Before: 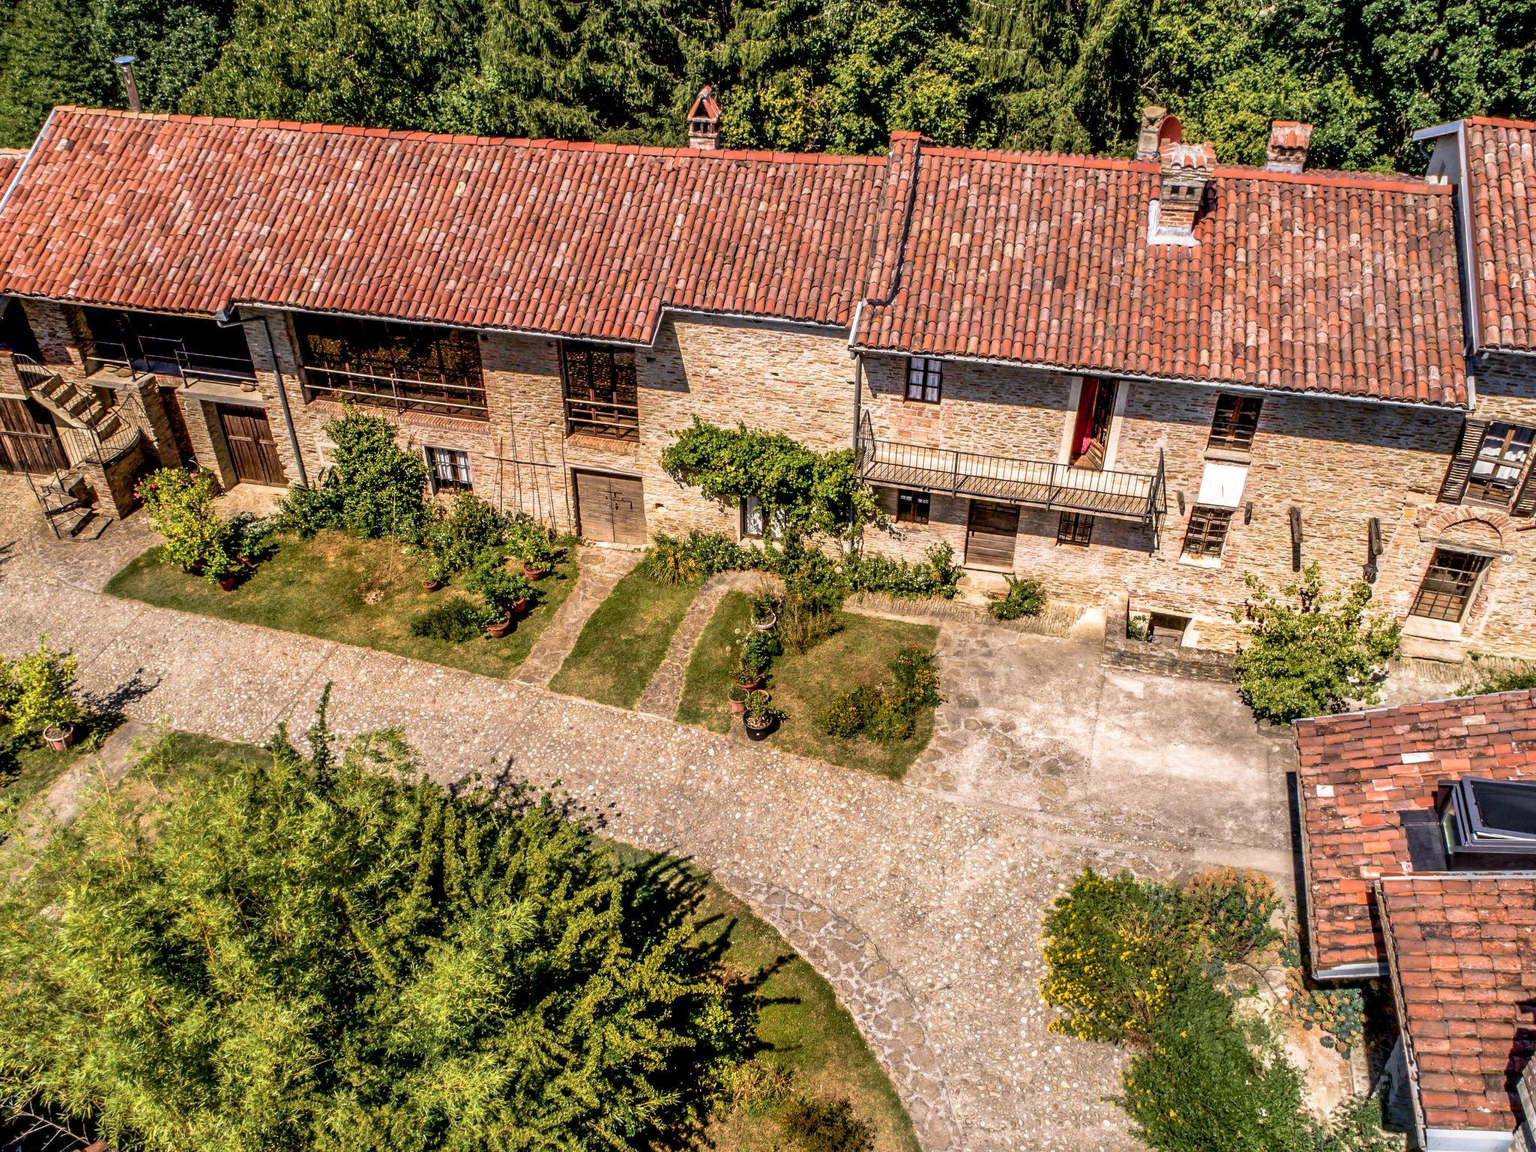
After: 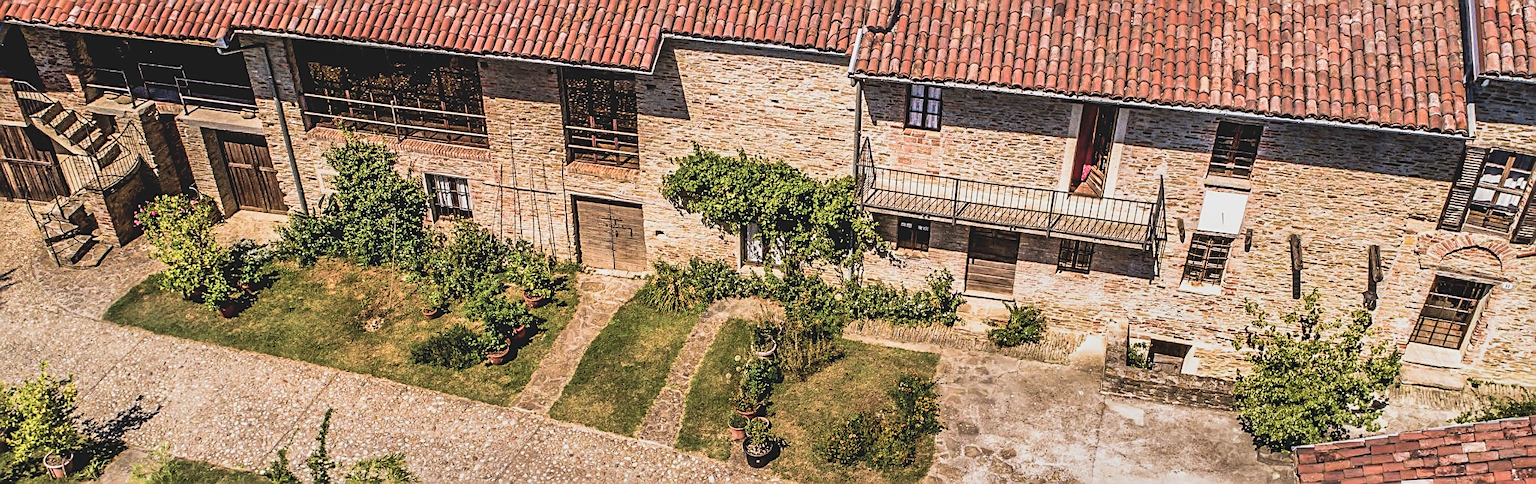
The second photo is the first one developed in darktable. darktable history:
velvia: on, module defaults
exposure: black level correction -0.041, exposure 0.062 EV, compensate highlight preservation false
shadows and highlights: radius 106.5, shadows 45.45, highlights -66.6, low approximation 0.01, soften with gaussian
sharpen: amount 0.752
crop and rotate: top 23.718%, bottom 34.181%
contrast brightness saturation: contrast 0.029, brightness -0.037
filmic rgb: black relative exposure -5.06 EV, white relative exposure 3.52 EV, threshold 3.06 EV, hardness 3.19, contrast 1.298, highlights saturation mix -49.61%, enable highlight reconstruction true
